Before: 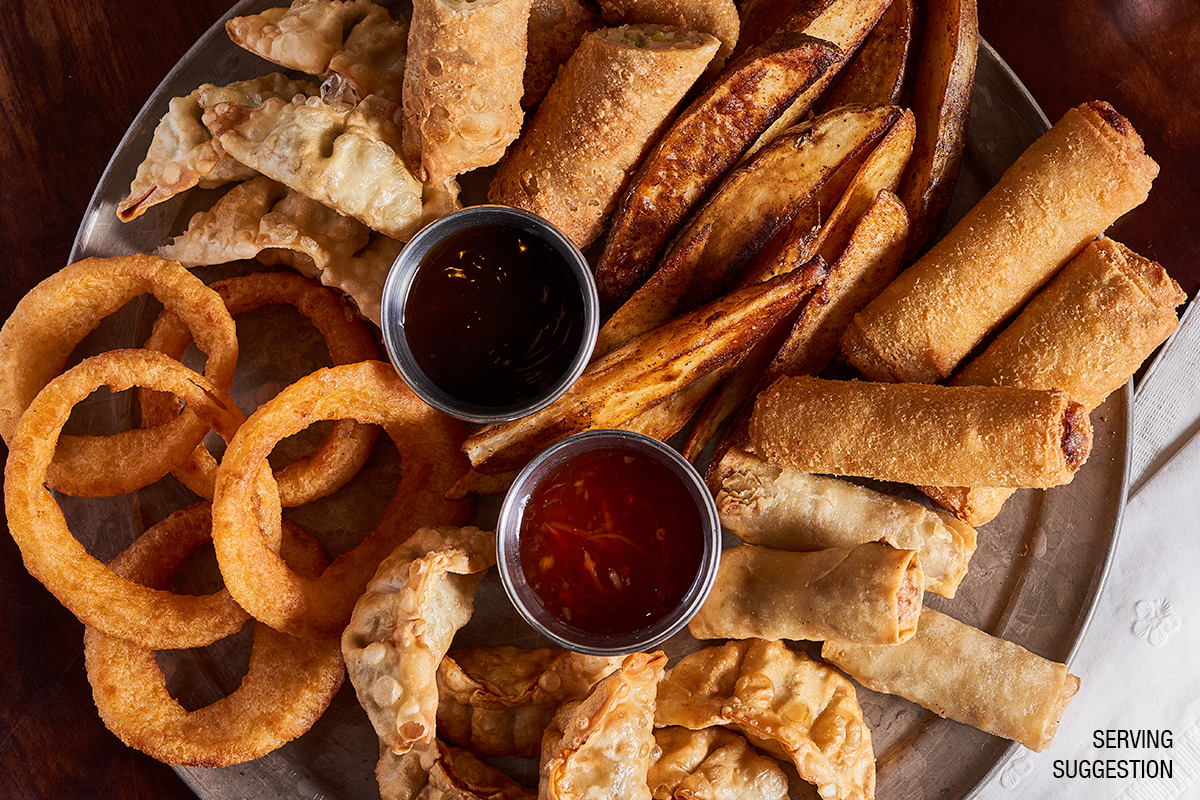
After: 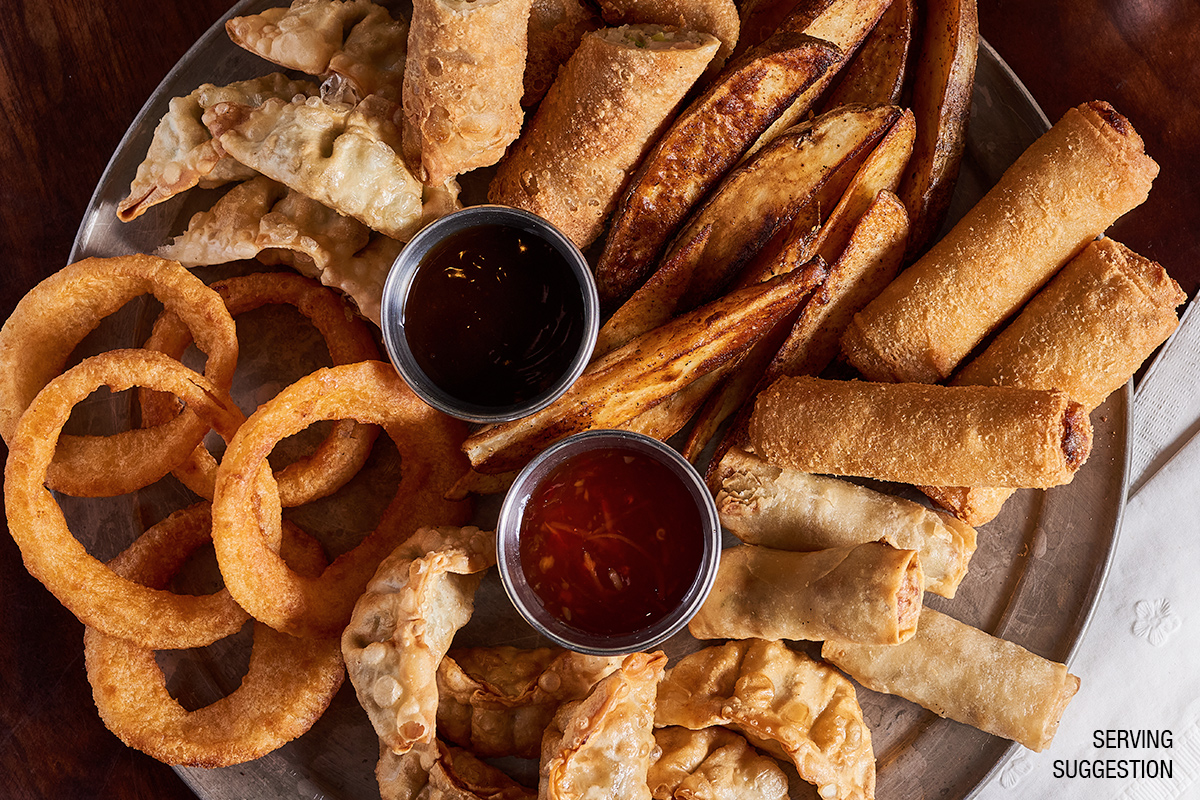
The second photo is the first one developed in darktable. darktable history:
contrast brightness saturation: contrast 0.01, saturation -0.05
